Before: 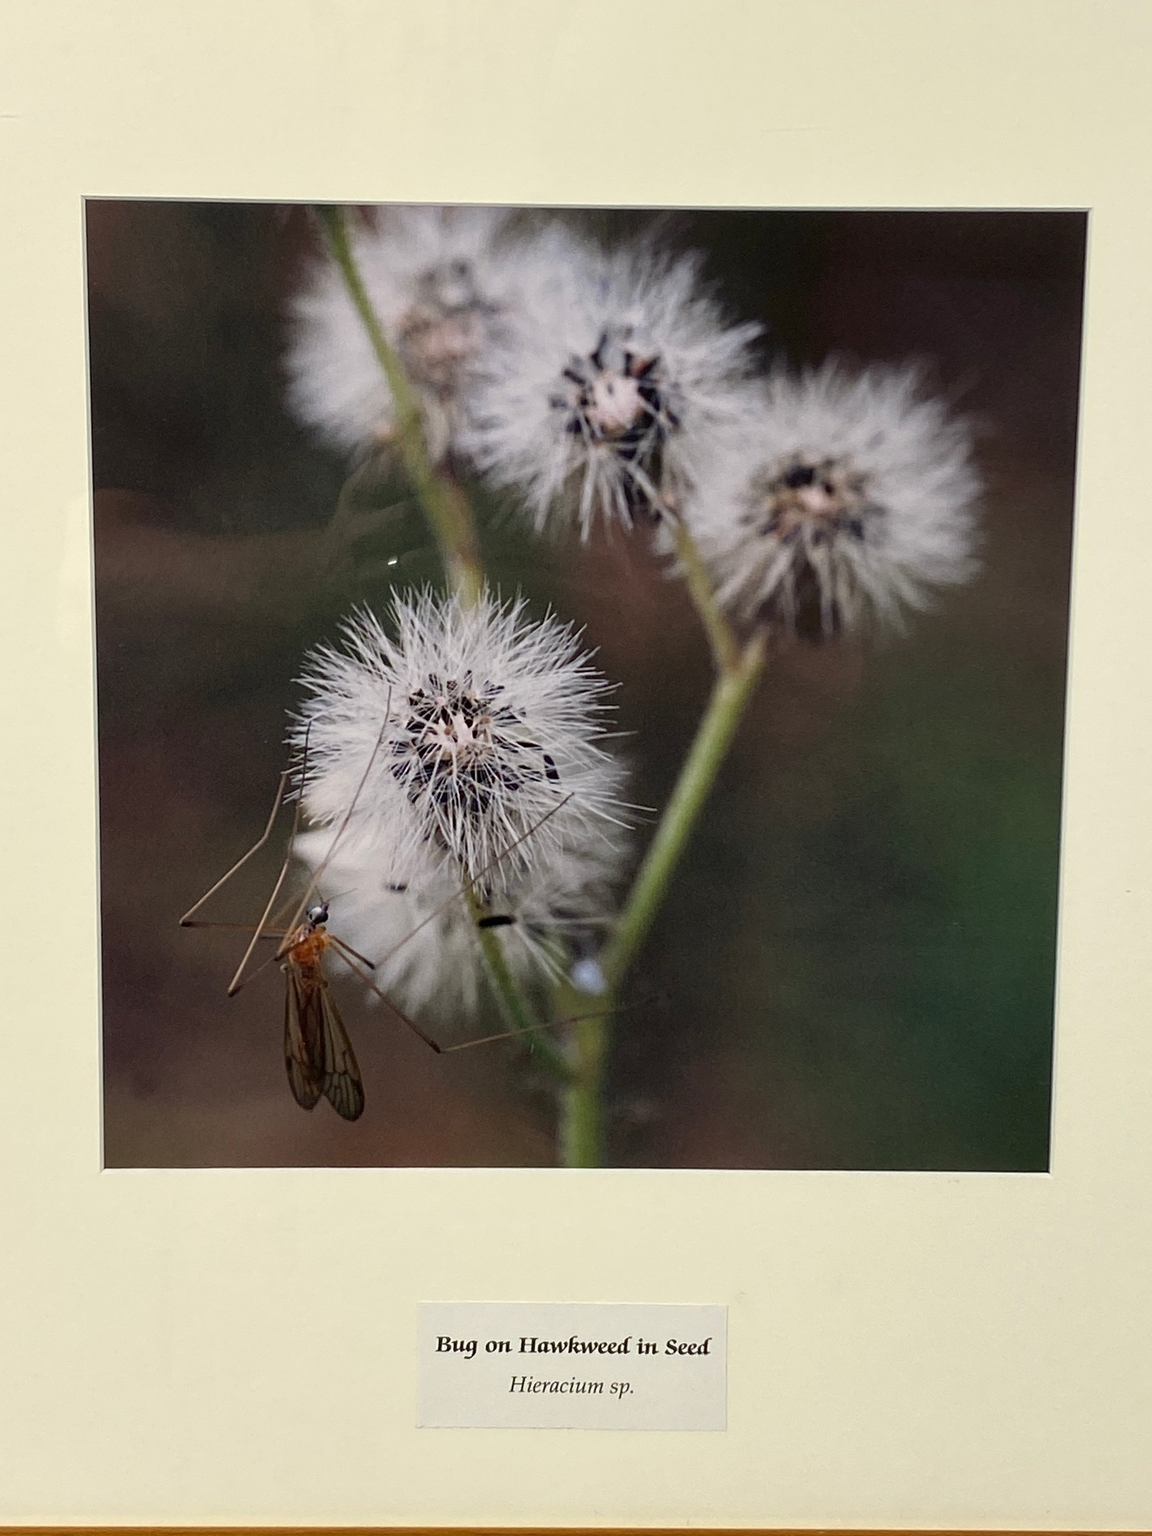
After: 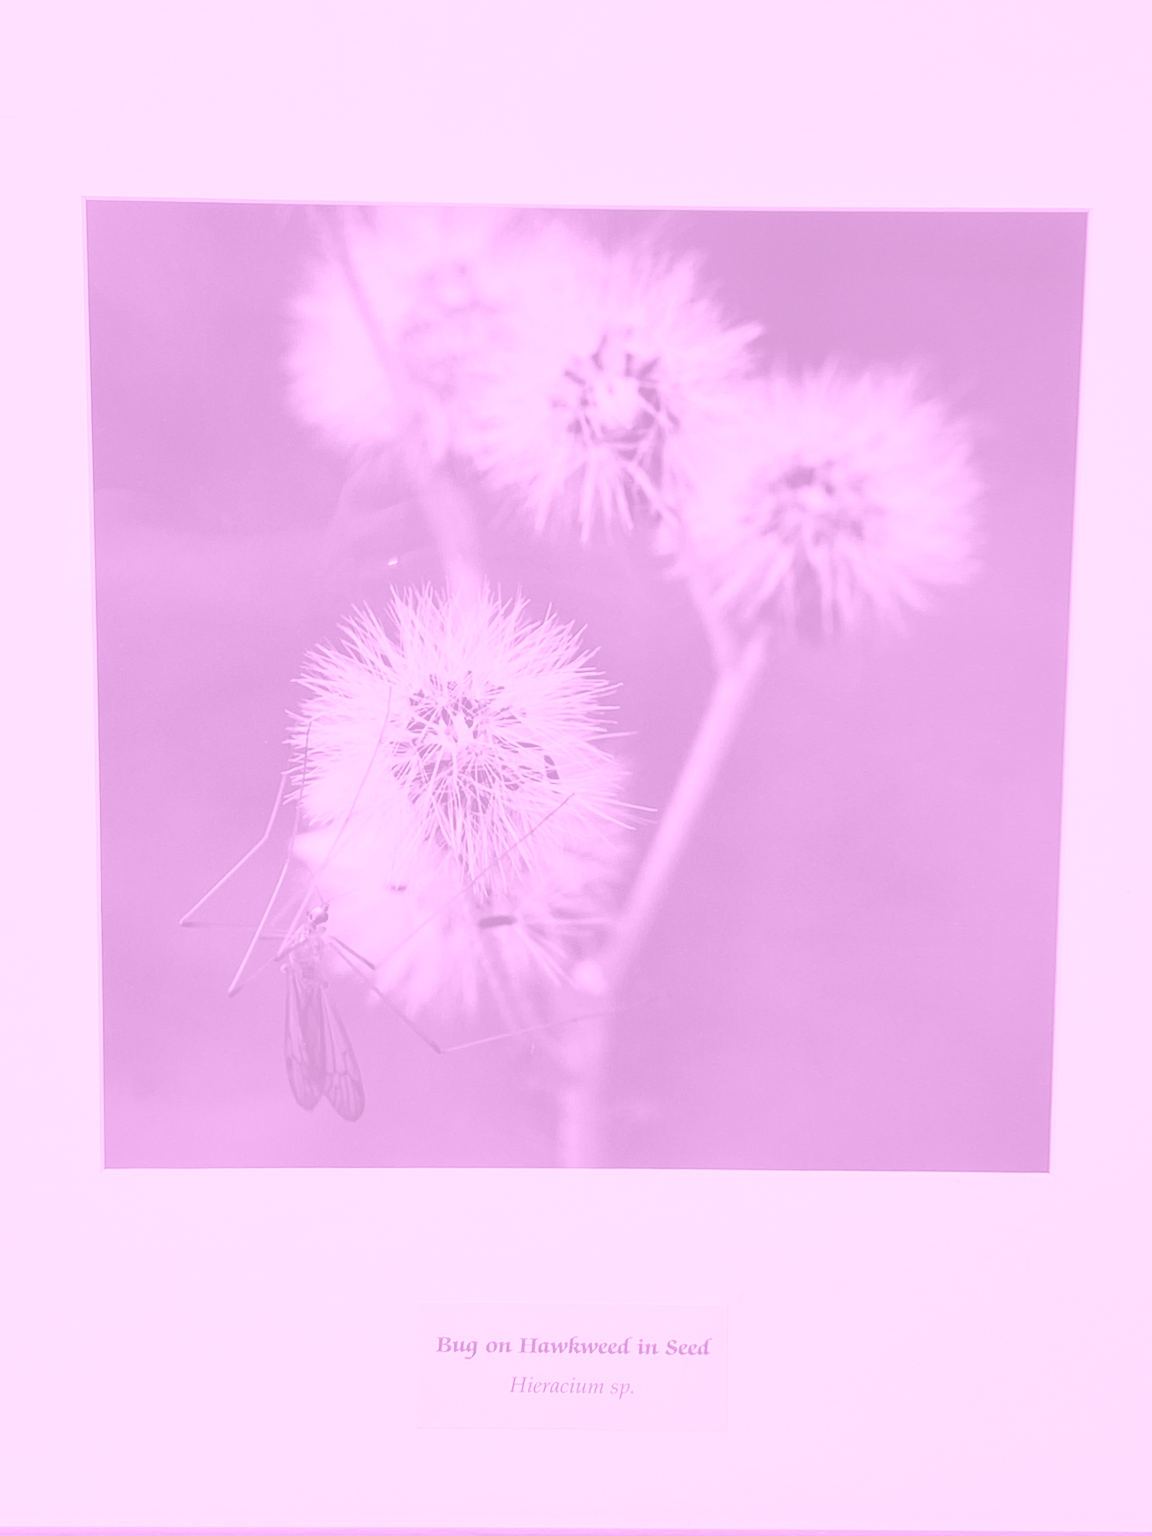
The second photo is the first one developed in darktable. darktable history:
colorize: hue 331.2°, saturation 75%, source mix 30.28%, lightness 70.52%, version 1
color balance rgb: perceptual saturation grading › global saturation 25%, global vibrance 20%
exposure: black level correction -0.005, exposure 0.054 EV, compensate highlight preservation false
contrast brightness saturation: contrast 0.05, brightness 0.06, saturation 0.01
